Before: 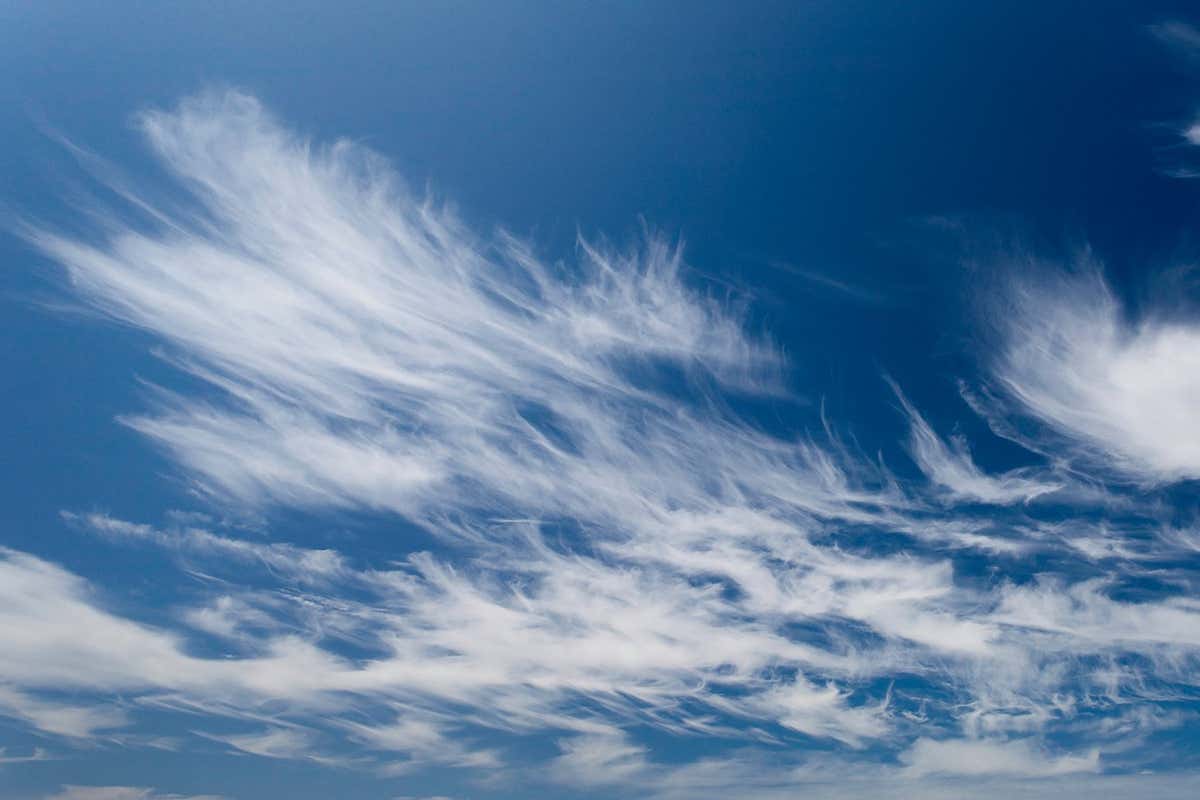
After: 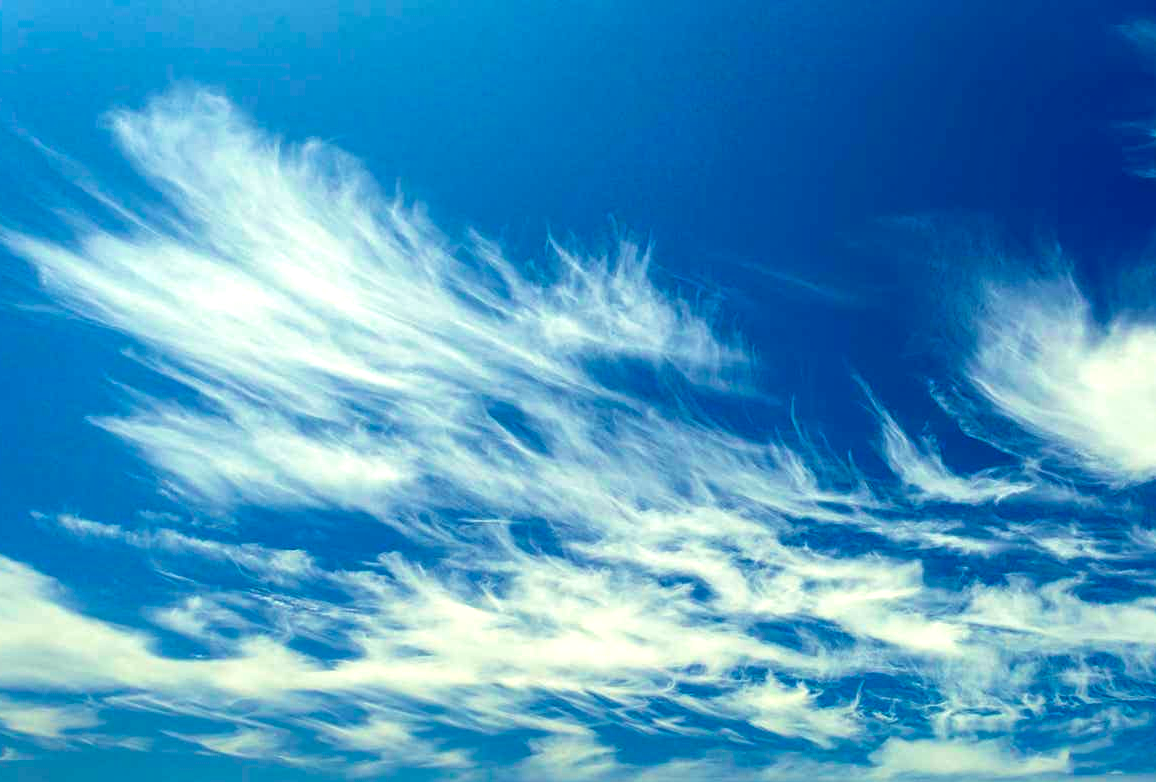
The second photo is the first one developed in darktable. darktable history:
exposure: black level correction 0.001, exposure 0.5 EV, compensate exposure bias true, compensate highlight preservation false
crop and rotate: left 2.536%, right 1.107%, bottom 2.246%
color correction: highlights a* -5.94, highlights b* 11.19
color contrast: green-magenta contrast 1.69, blue-yellow contrast 1.49
local contrast: highlights 61%, detail 143%, midtone range 0.428
contrast brightness saturation: contrast -0.02, brightness -0.01, saturation 0.03
velvia: on, module defaults
